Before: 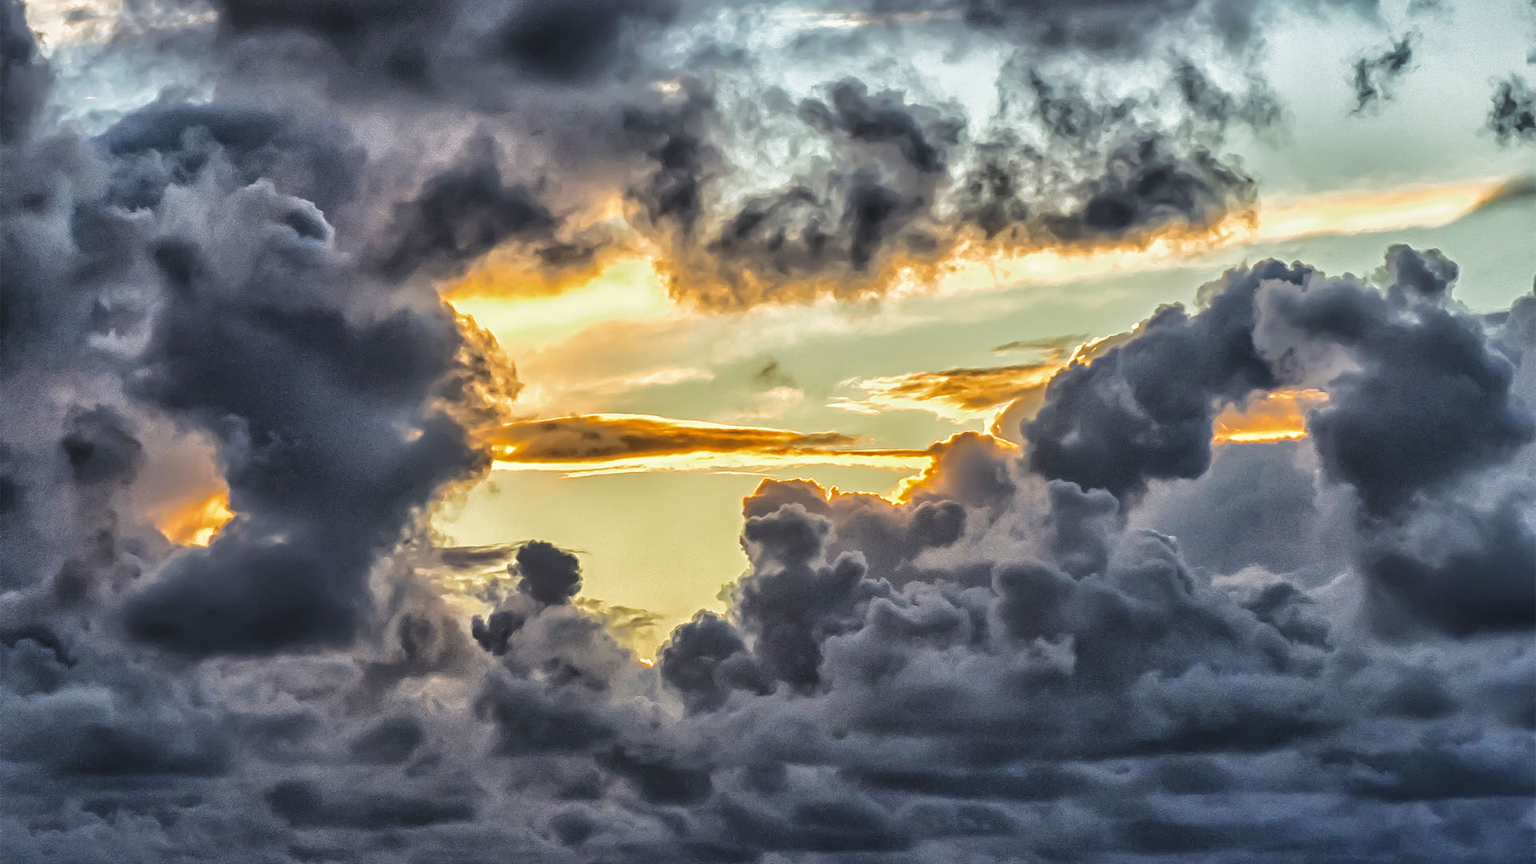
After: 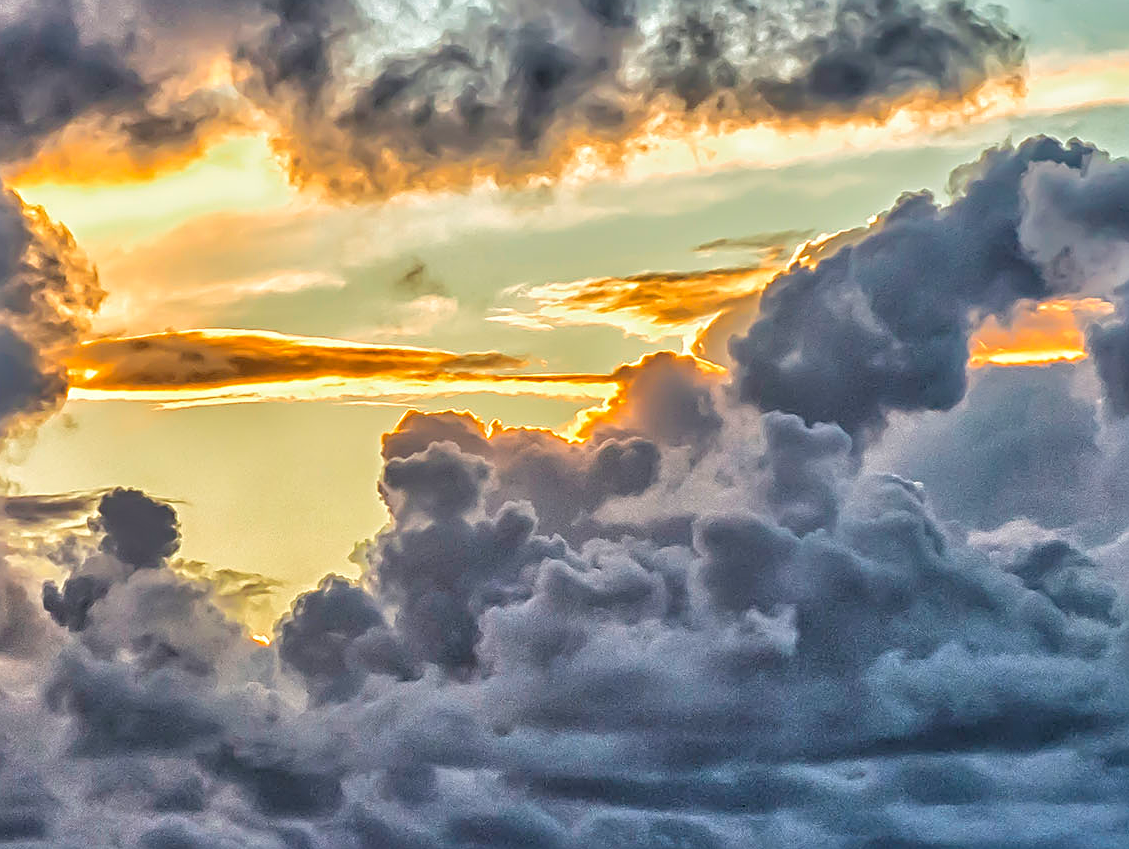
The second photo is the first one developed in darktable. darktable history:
crop and rotate: left 28.54%, top 17.448%, right 12.654%, bottom 3.89%
tone equalizer: -7 EV 0.144 EV, -6 EV 0.623 EV, -5 EV 1.14 EV, -4 EV 1.34 EV, -3 EV 1.12 EV, -2 EV 0.6 EV, -1 EV 0.157 EV
sharpen: on, module defaults
